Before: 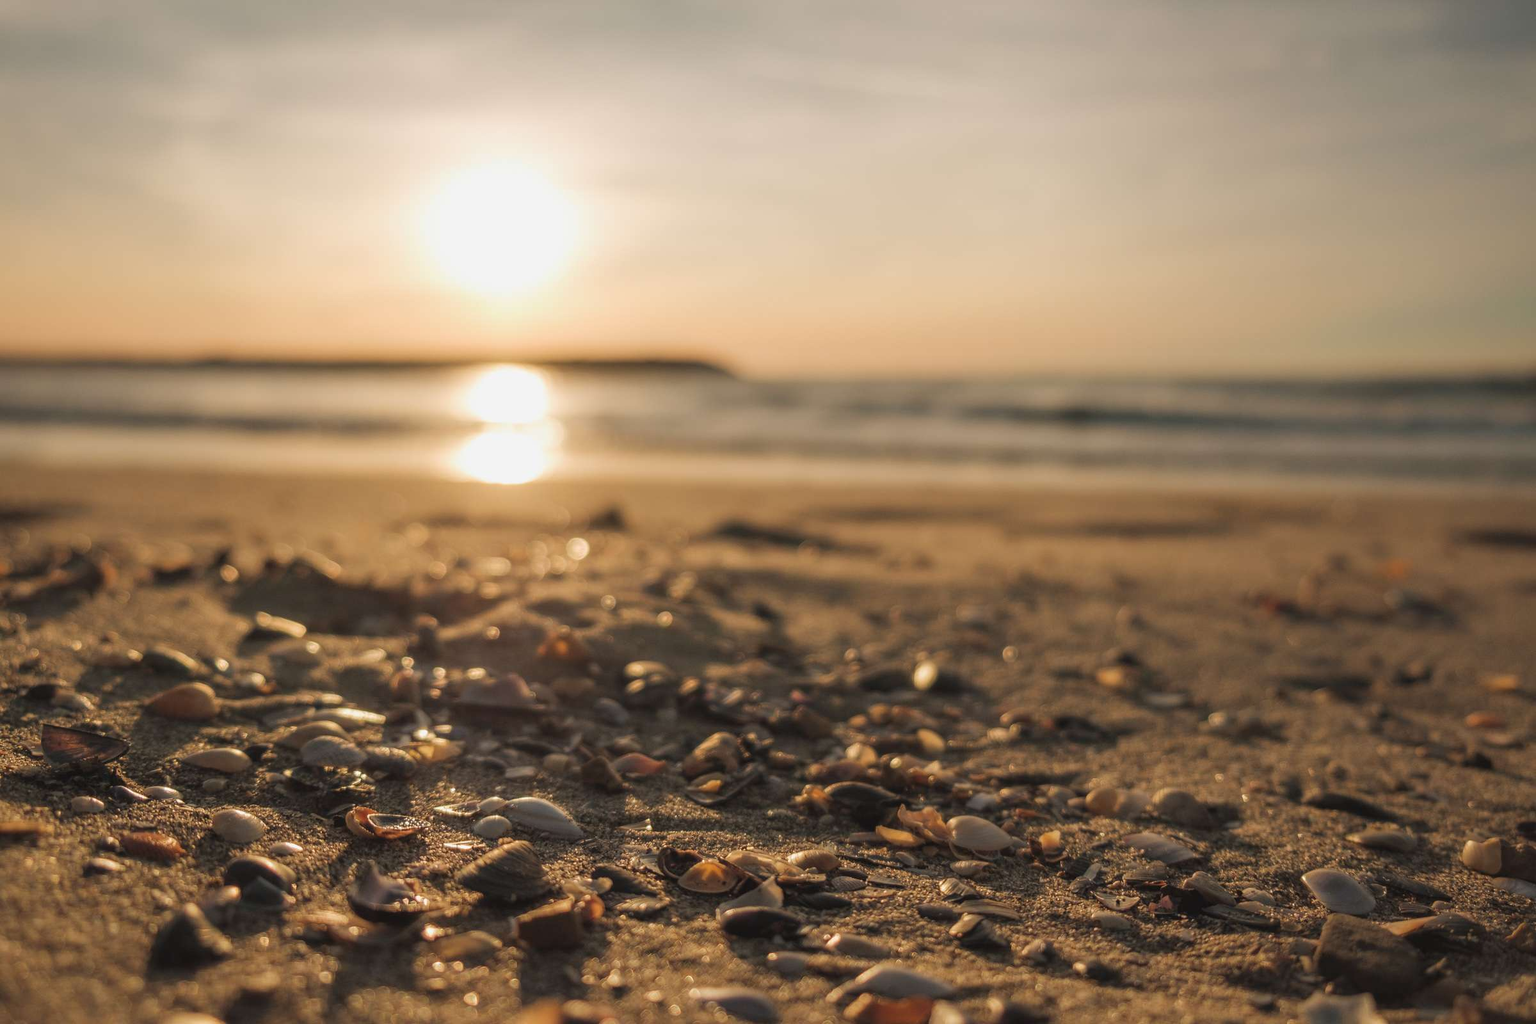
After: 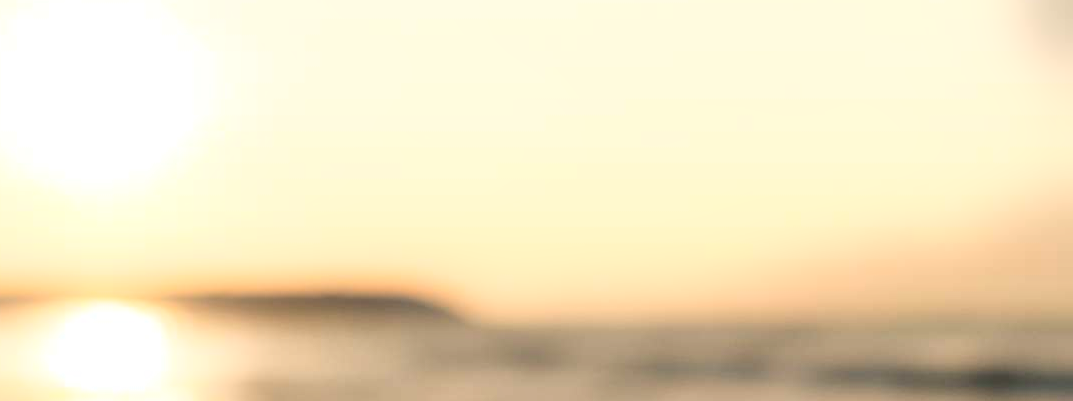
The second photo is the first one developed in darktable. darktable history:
crop: left 28.64%, top 16.832%, right 26.637%, bottom 58.055%
exposure: exposure 0.6 EV, compensate highlight preservation false
tone equalizer: -8 EV -0.002 EV, -7 EV 0.005 EV, -6 EV -0.009 EV, -5 EV 0.011 EV, -4 EV -0.012 EV, -3 EV 0.007 EV, -2 EV -0.062 EV, -1 EV -0.293 EV, +0 EV -0.582 EV, smoothing diameter 2%, edges refinement/feathering 20, mask exposure compensation -1.57 EV, filter diffusion 5
bloom: size 5%, threshold 95%, strength 15%
